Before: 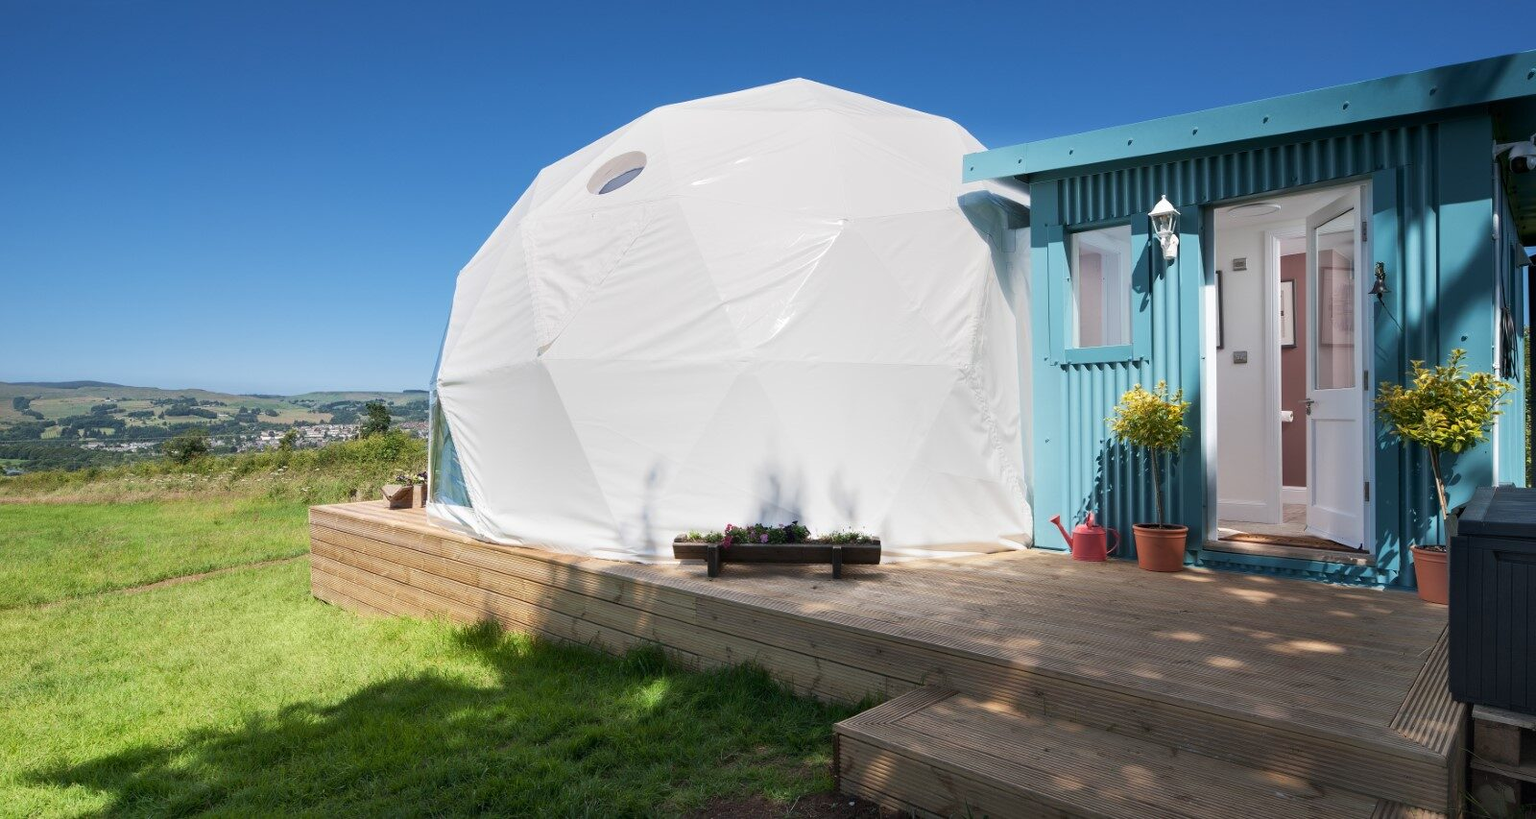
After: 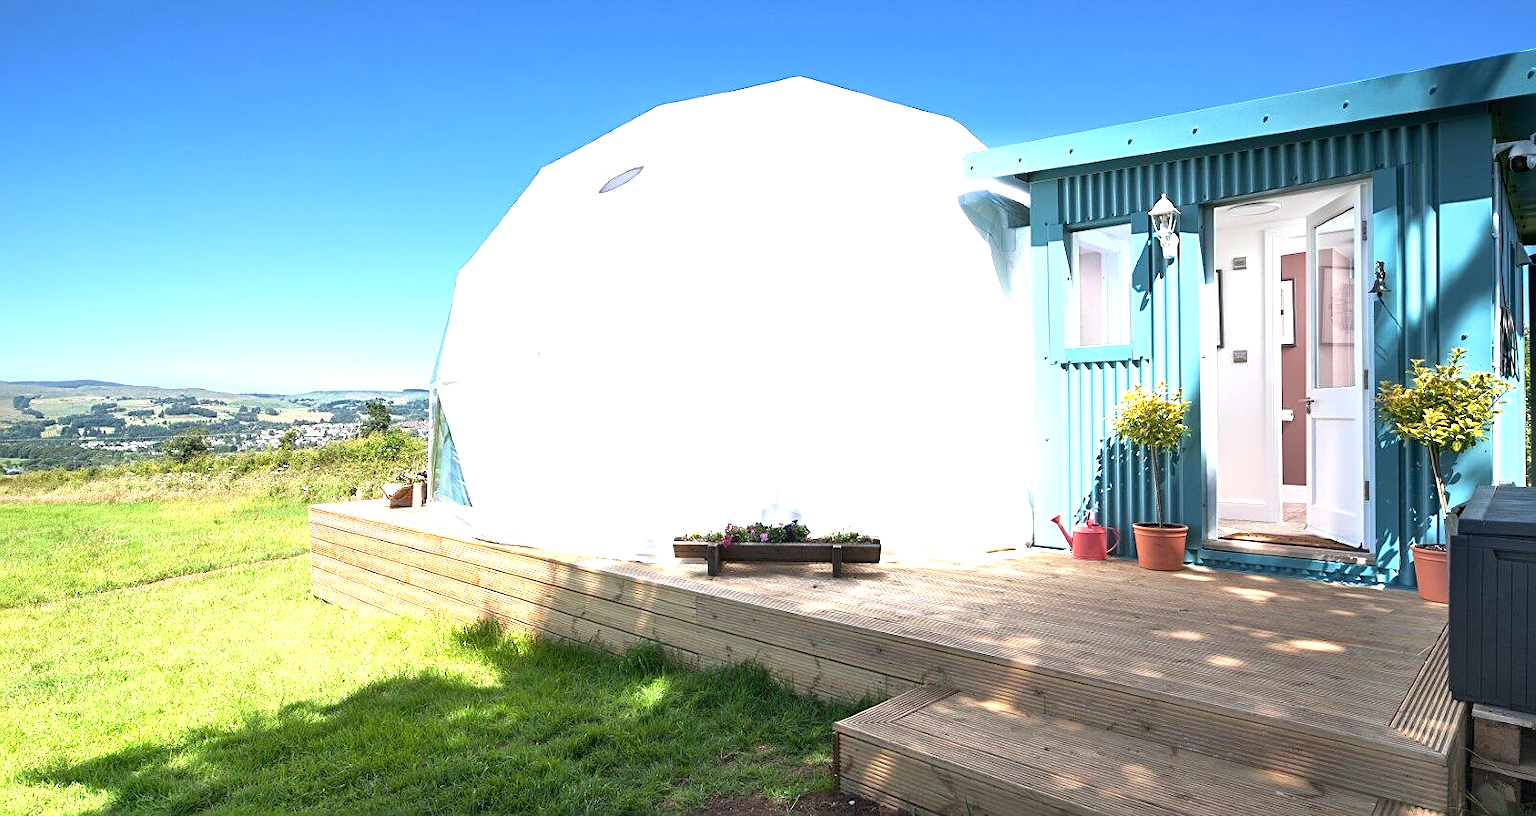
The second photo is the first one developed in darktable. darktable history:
exposure: black level correction 0, exposure 1.347 EV, compensate highlight preservation false
crop: top 0.163%, bottom 0.187%
sharpen: on, module defaults
